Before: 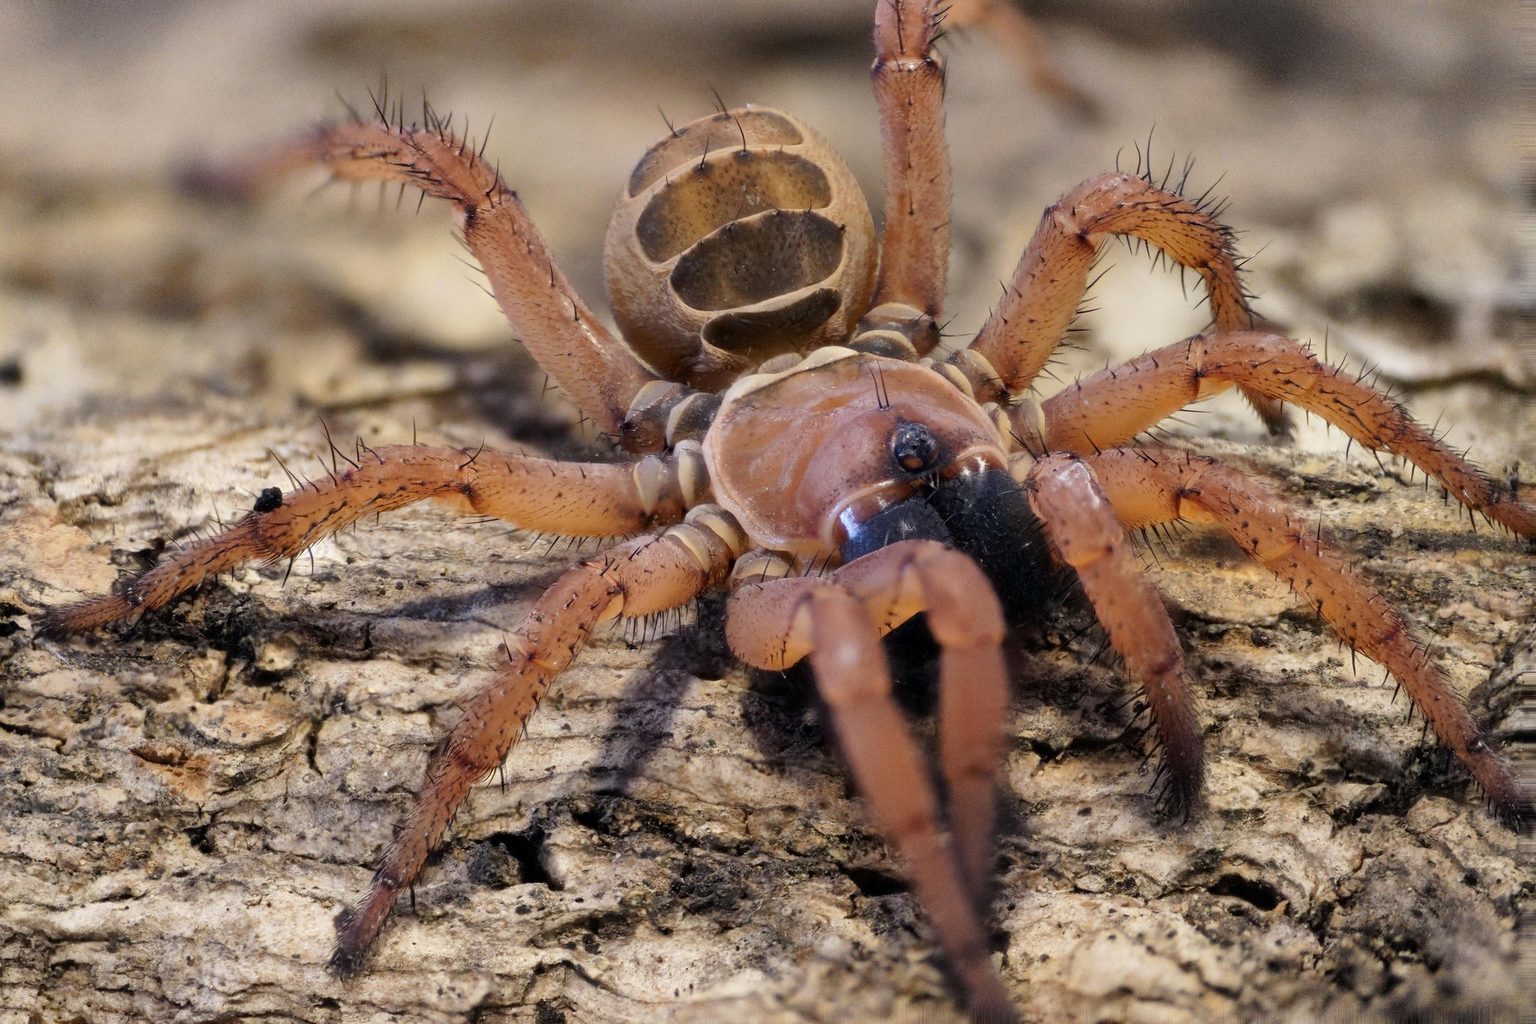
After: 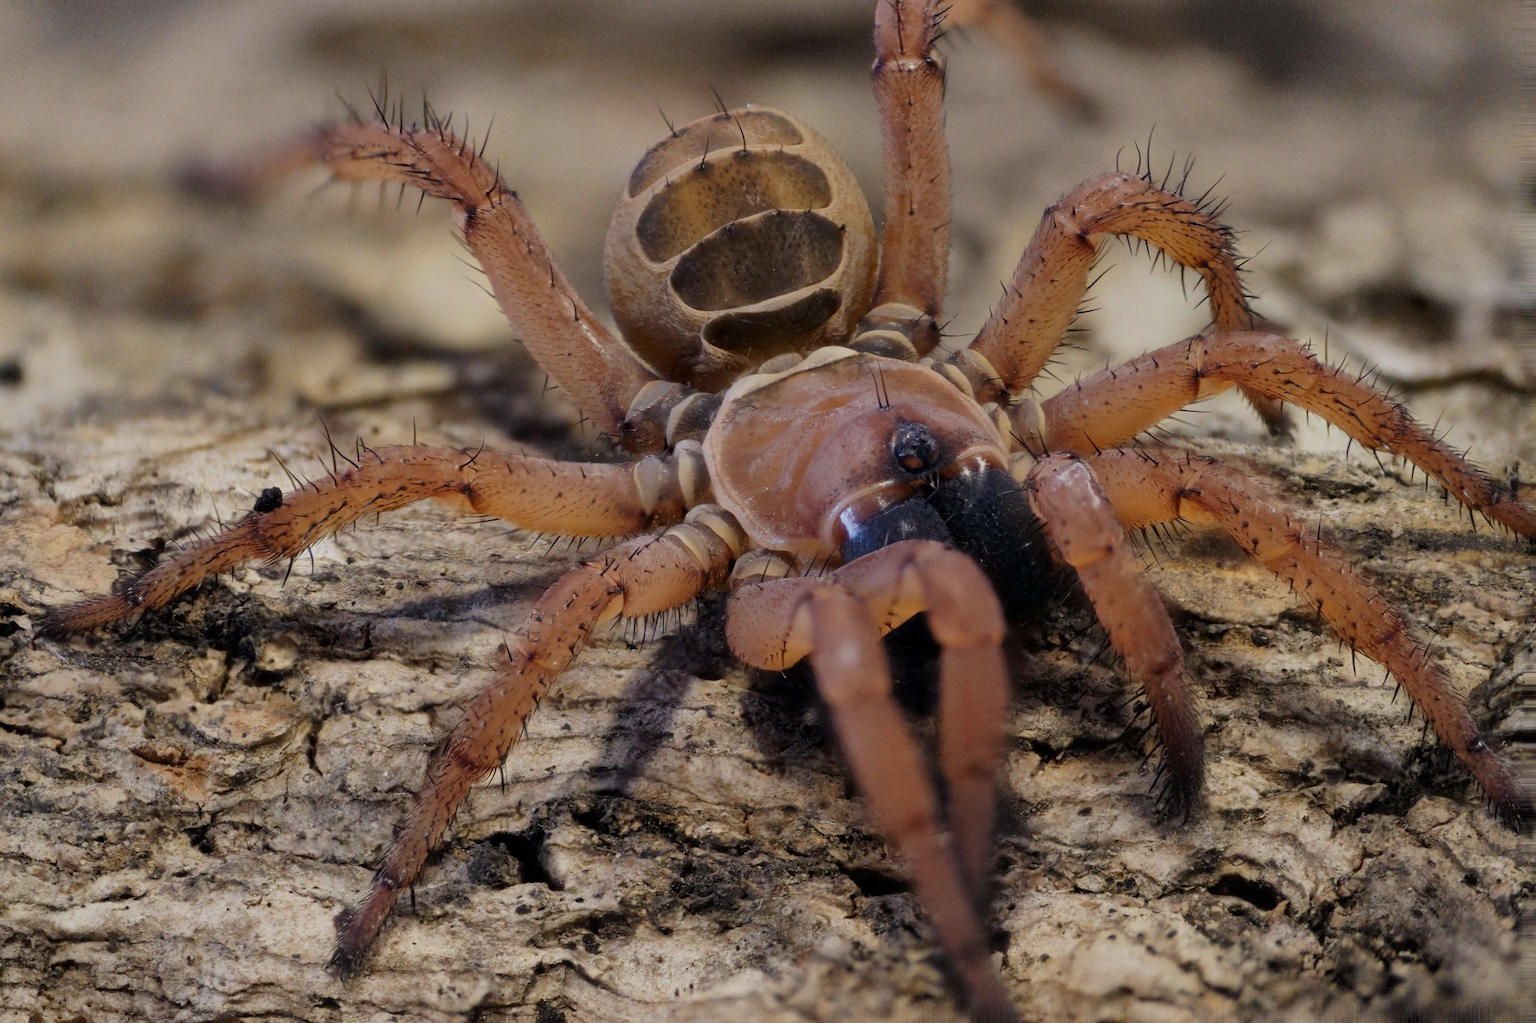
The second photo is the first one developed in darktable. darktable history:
exposure: exposure -0.563 EV, compensate exposure bias true, compensate highlight preservation false
